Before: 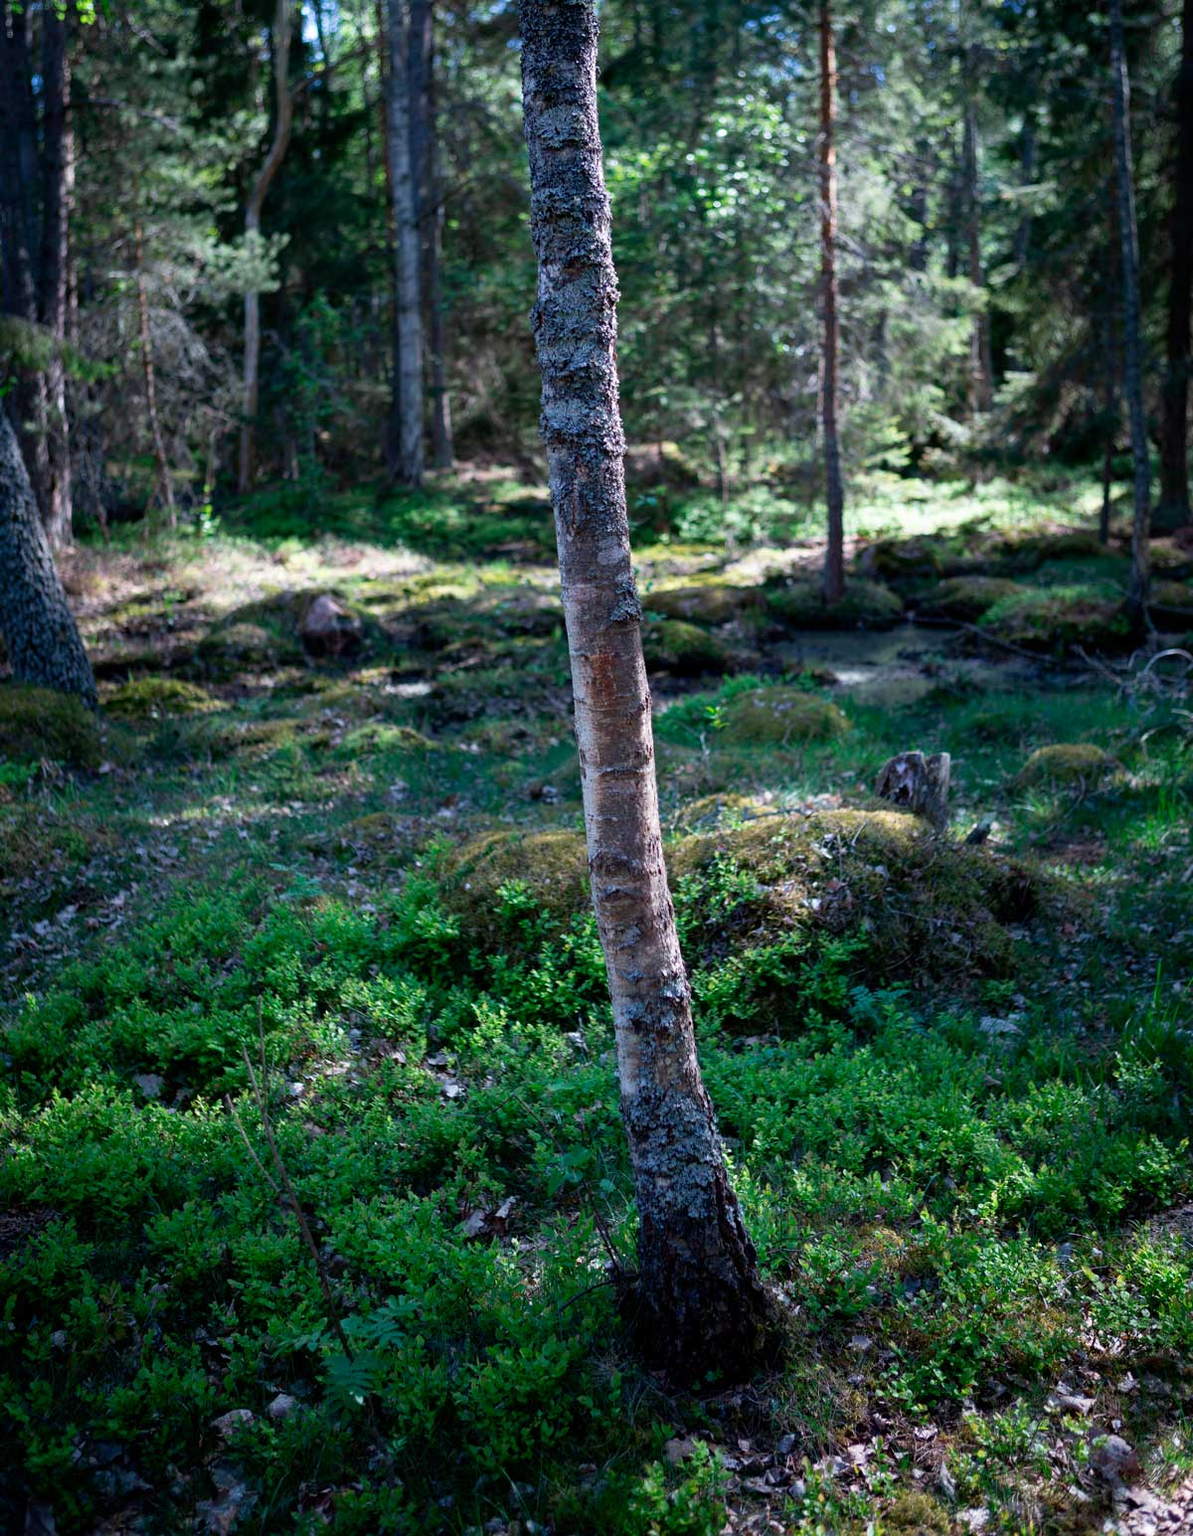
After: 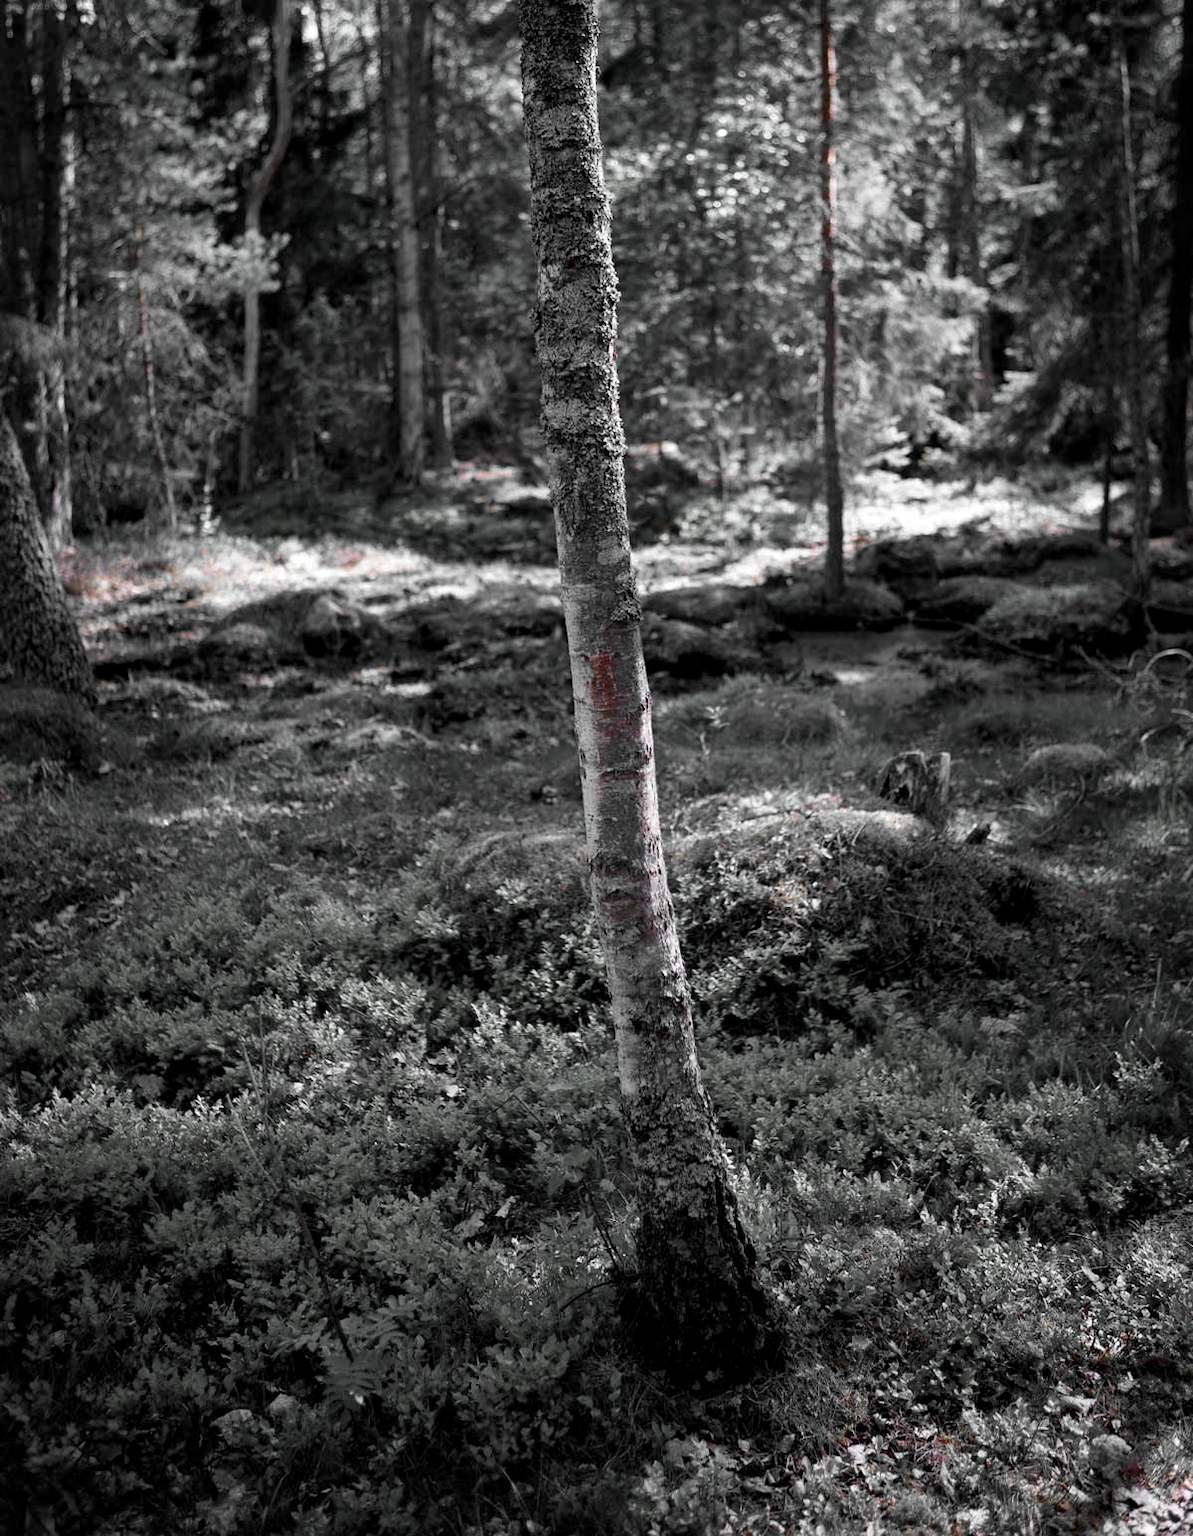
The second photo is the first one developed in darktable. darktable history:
local contrast: mode bilateral grid, contrast 21, coarseness 50, detail 120%, midtone range 0.2
color zones: curves: ch0 [(0, 0.497) (0.096, 0.361) (0.221, 0.538) (0.429, 0.5) (0.571, 0.5) (0.714, 0.5) (0.857, 0.5) (1, 0.497)]; ch1 [(0, 0.5) (0.143, 0.5) (0.257, -0.002) (0.429, 0.04) (0.571, -0.001) (0.714, -0.015) (0.857, 0.024) (1, 0.5)]
